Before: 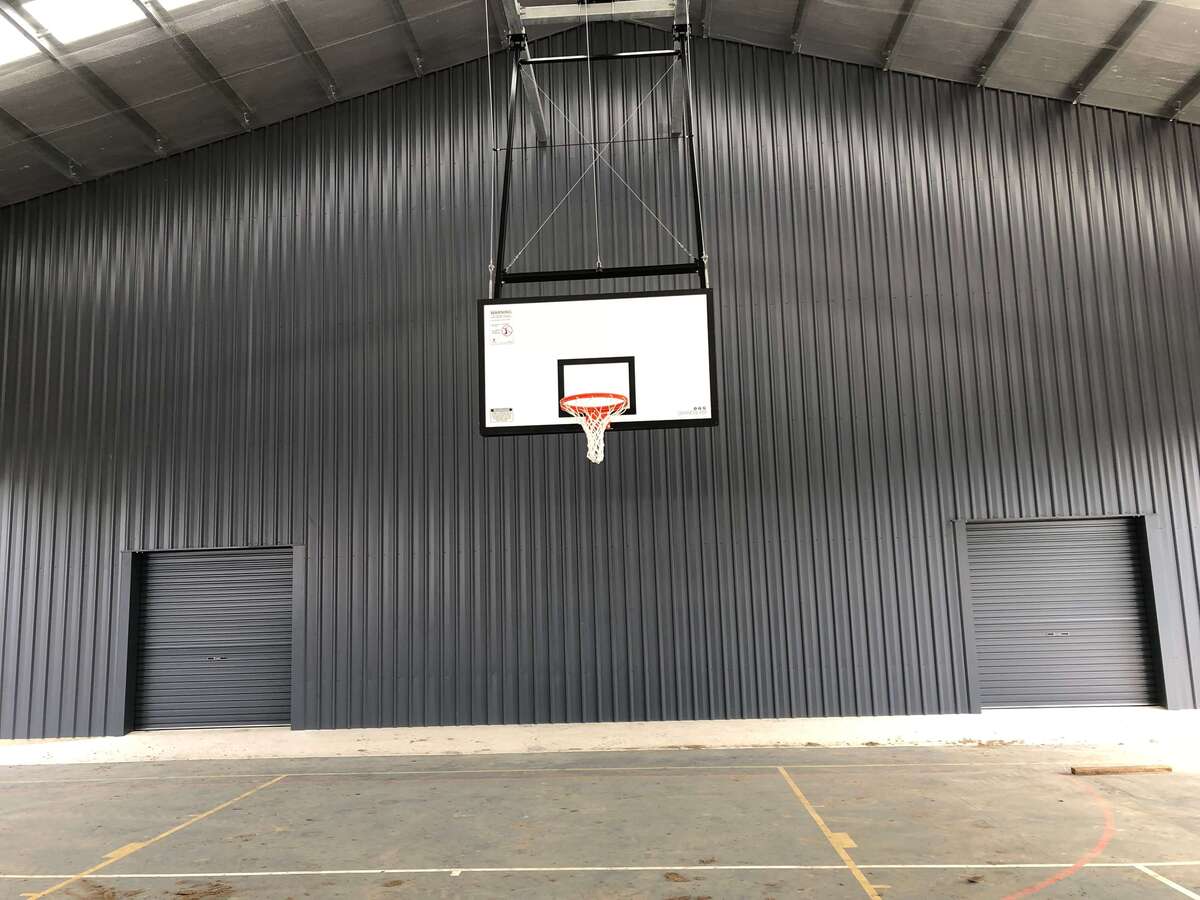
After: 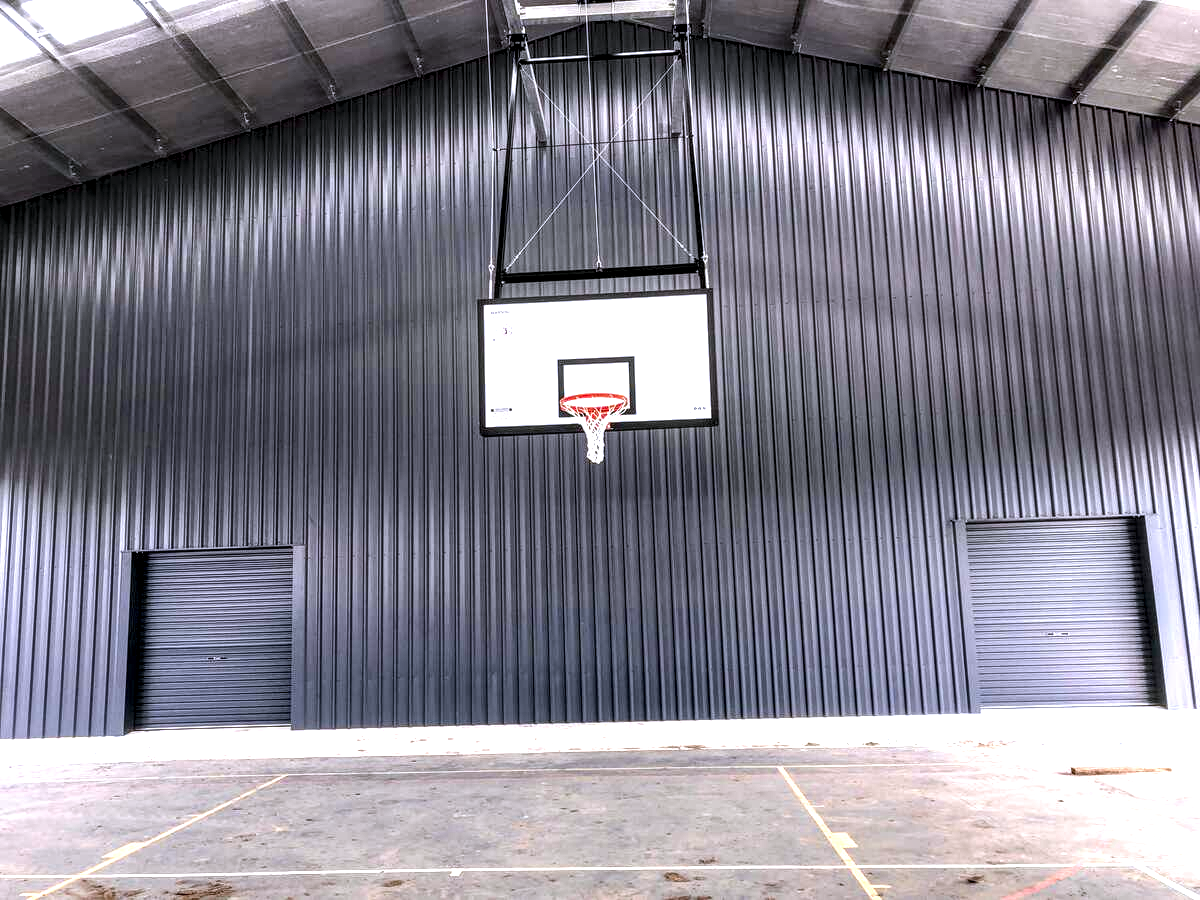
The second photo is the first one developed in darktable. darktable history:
local contrast: highlights 19%, detail 186%
white balance: emerald 1
color calibration: output R [0.999, 0.026, -0.11, 0], output G [-0.019, 1.037, -0.099, 0], output B [0.022, -0.023, 0.902, 0], illuminant custom, x 0.367, y 0.392, temperature 4437.75 K, clip negative RGB from gamut false
exposure: black level correction 0, exposure 0.7 EV, compensate exposure bias true, compensate highlight preservation false
